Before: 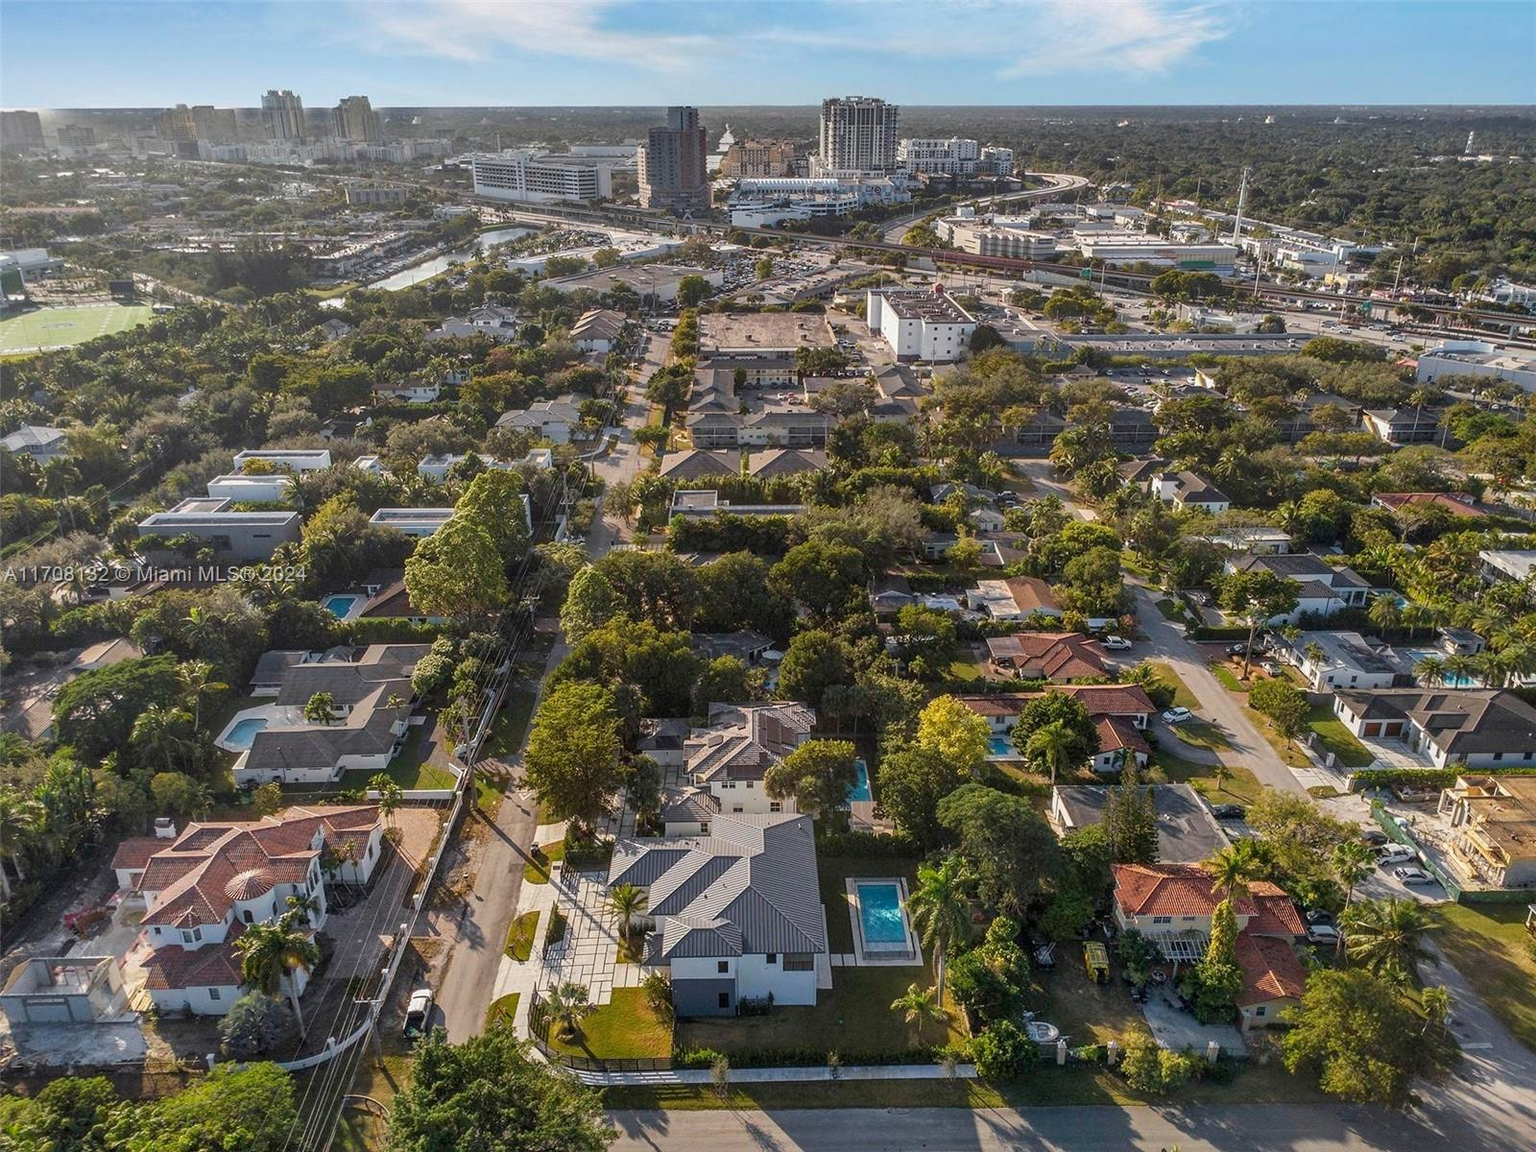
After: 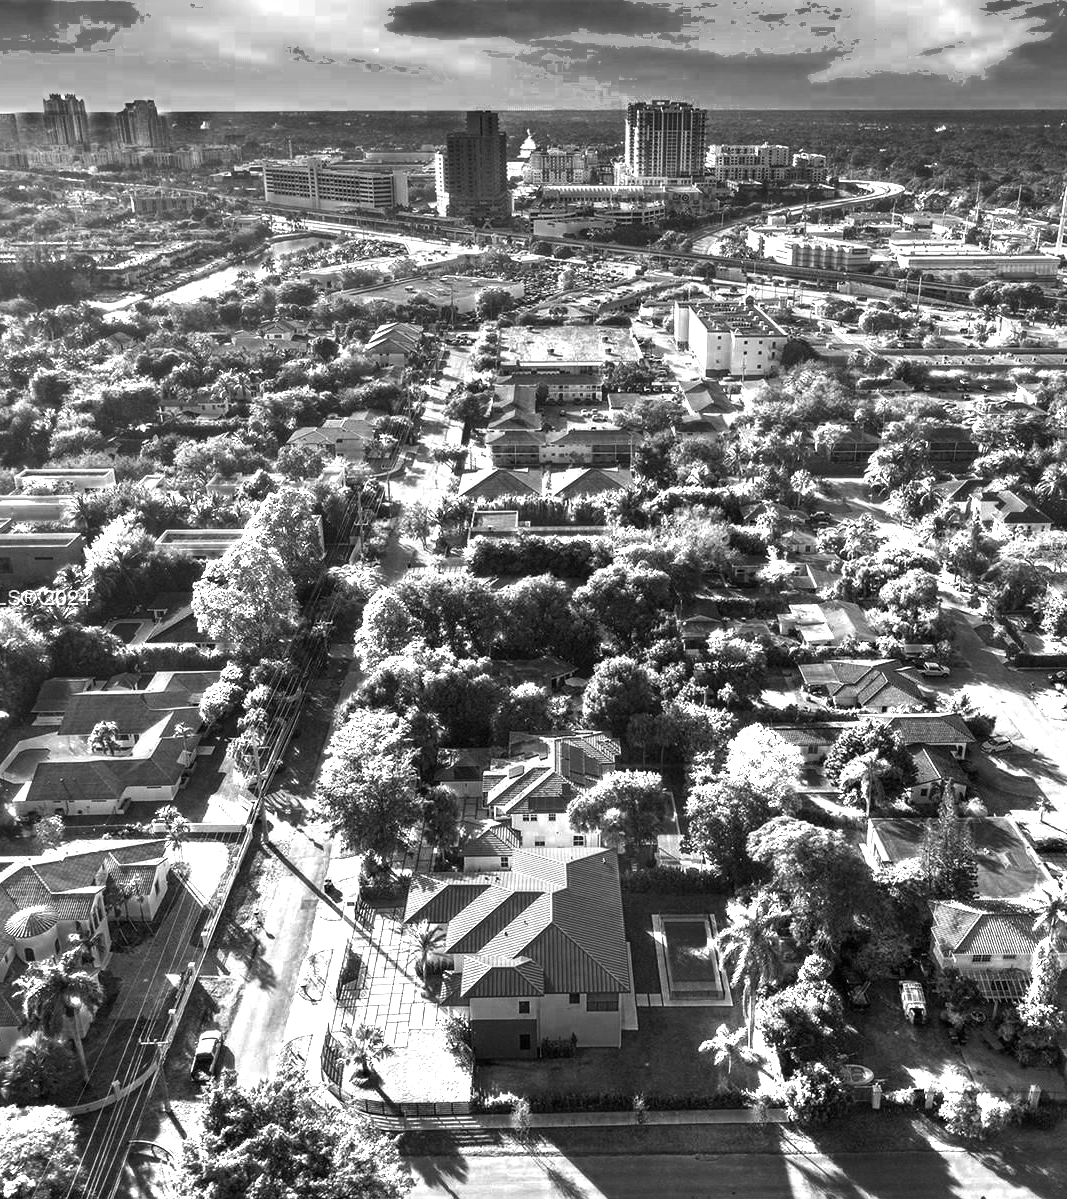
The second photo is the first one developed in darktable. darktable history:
crop and rotate: left 14.349%, right 18.963%
shadows and highlights: radius 108.18, shadows 24.1, highlights -57.41, low approximation 0.01, soften with gaussian
color balance rgb: highlights gain › luminance 14.557%, linear chroma grading › global chroma 14.966%, perceptual saturation grading › global saturation -0.155%, perceptual brilliance grading › global brilliance -4.96%, perceptual brilliance grading › highlights 25.083%, perceptual brilliance grading › mid-tones 7.23%, perceptual brilliance grading › shadows -4.786%, global vibrance 20%
color zones: curves: ch0 [(0, 0.554) (0.146, 0.662) (0.293, 0.86) (0.503, 0.774) (0.637, 0.106) (0.74, 0.072) (0.866, 0.488) (0.998, 0.569)]; ch1 [(0, 0) (0.143, 0) (0.286, 0) (0.429, 0) (0.571, 0) (0.714, 0) (0.857, 0)], mix 24.05%
